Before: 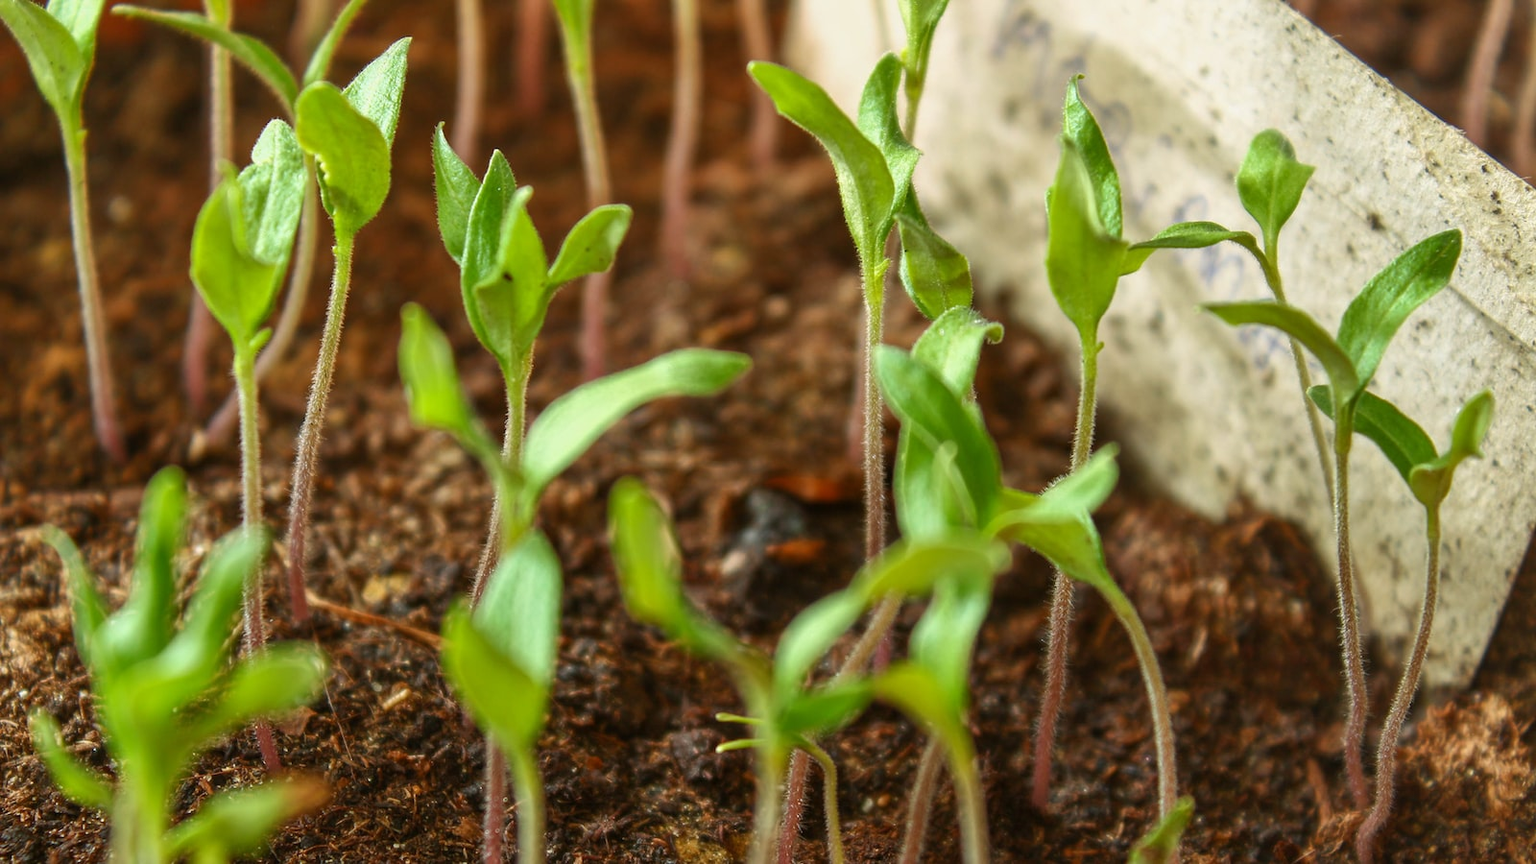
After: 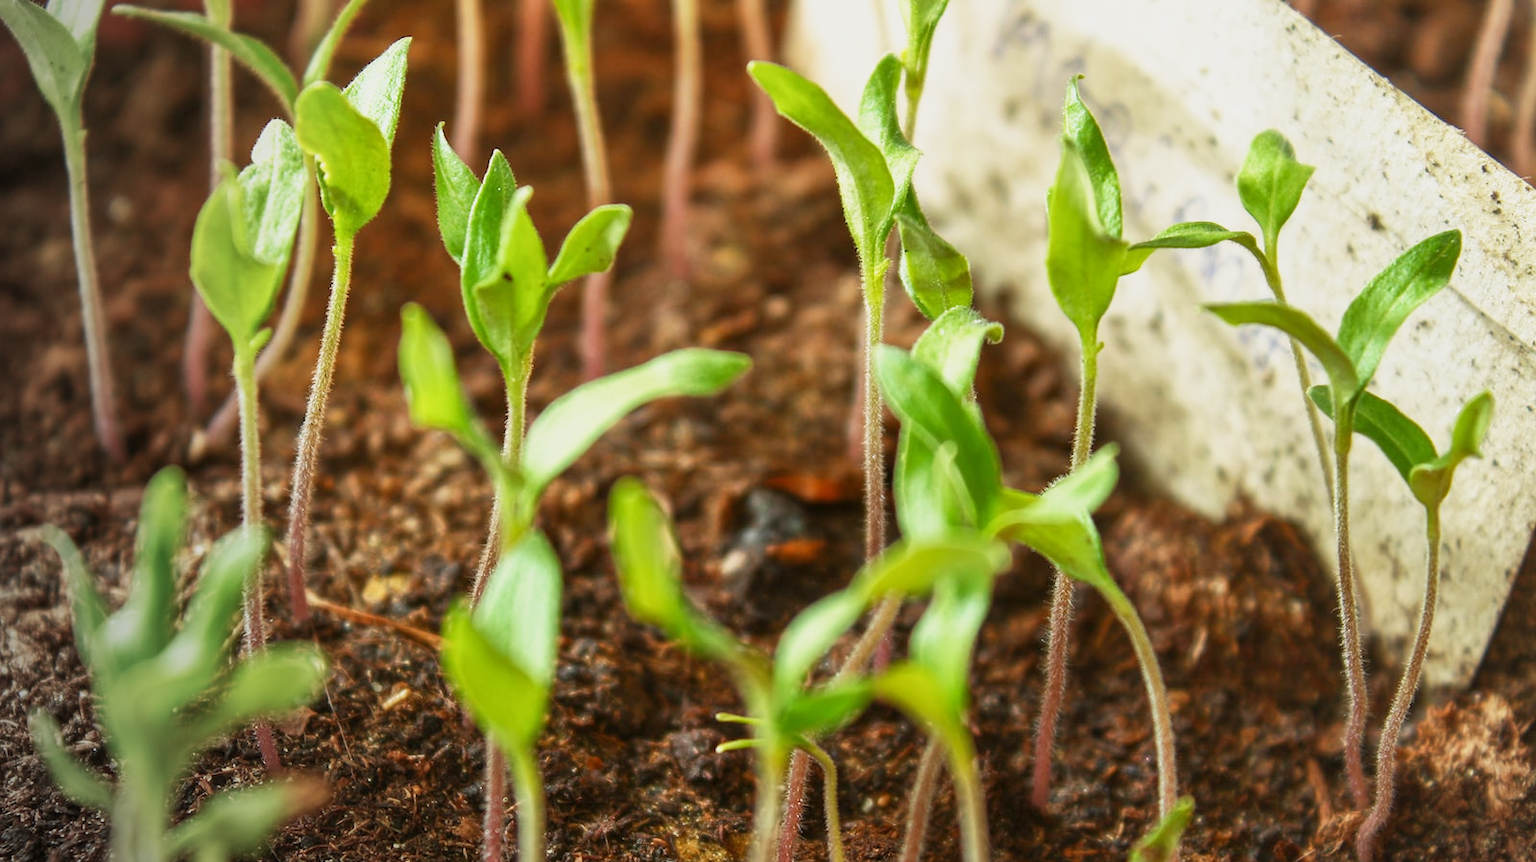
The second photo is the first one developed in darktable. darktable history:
crop: top 0.044%, bottom 0.156%
vignetting: center (0.219, -0.236)
base curve: curves: ch0 [(0, 0) (0.088, 0.125) (0.176, 0.251) (0.354, 0.501) (0.613, 0.749) (1, 0.877)], preserve colors none
